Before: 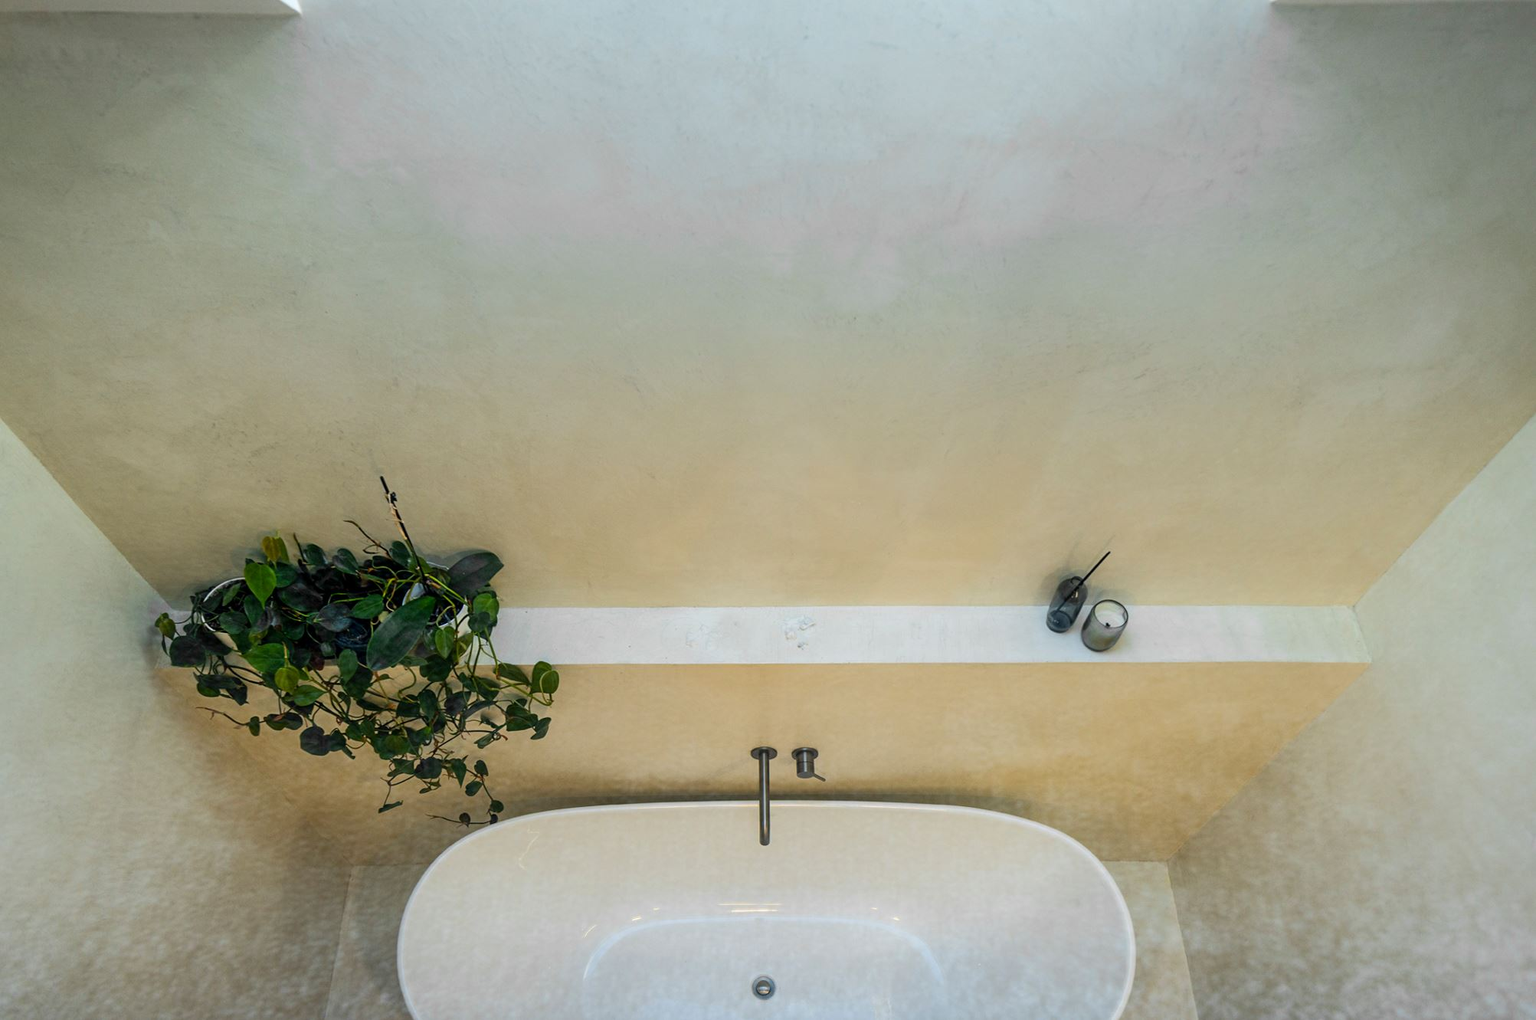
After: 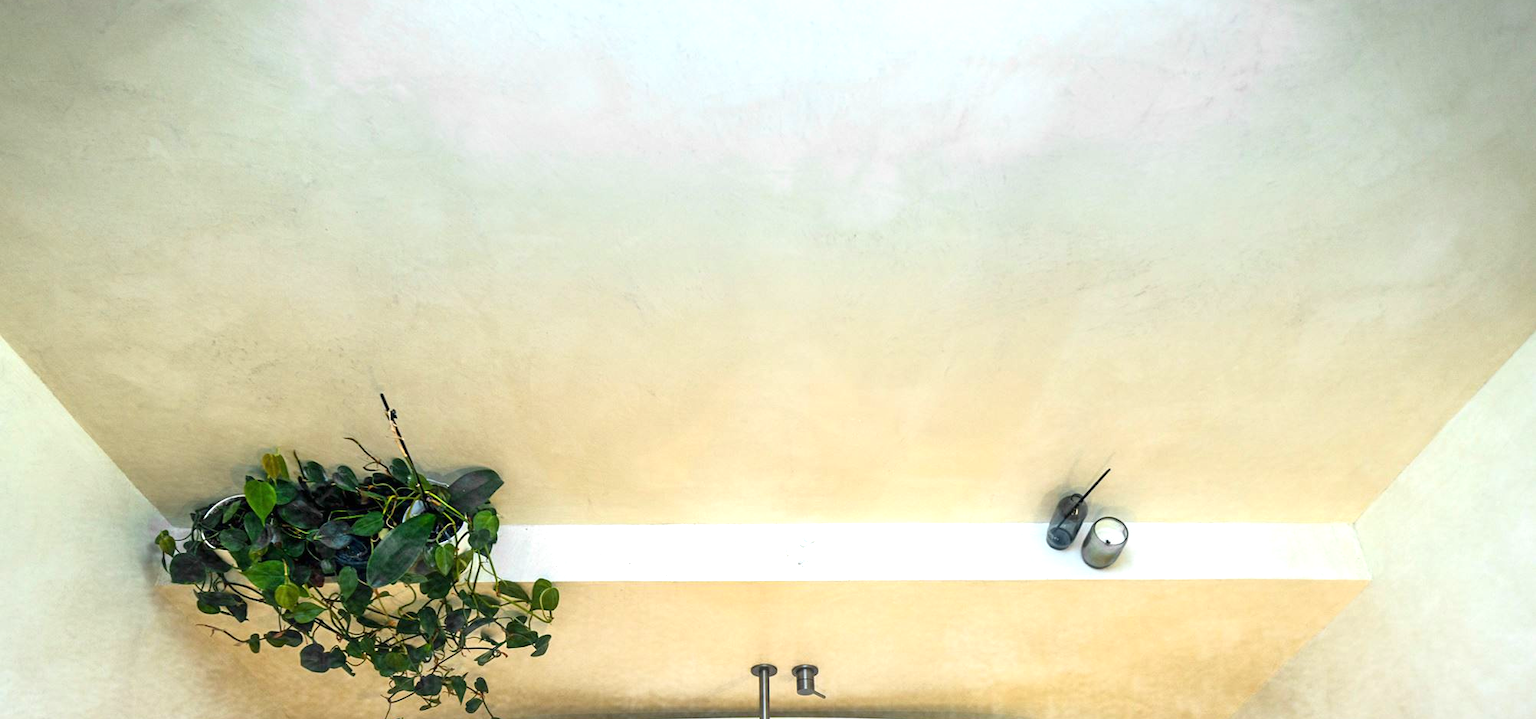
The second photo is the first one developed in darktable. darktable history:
crop and rotate: top 8.238%, bottom 21.147%
exposure: black level correction 0, exposure 1 EV, compensate exposure bias true, compensate highlight preservation false
